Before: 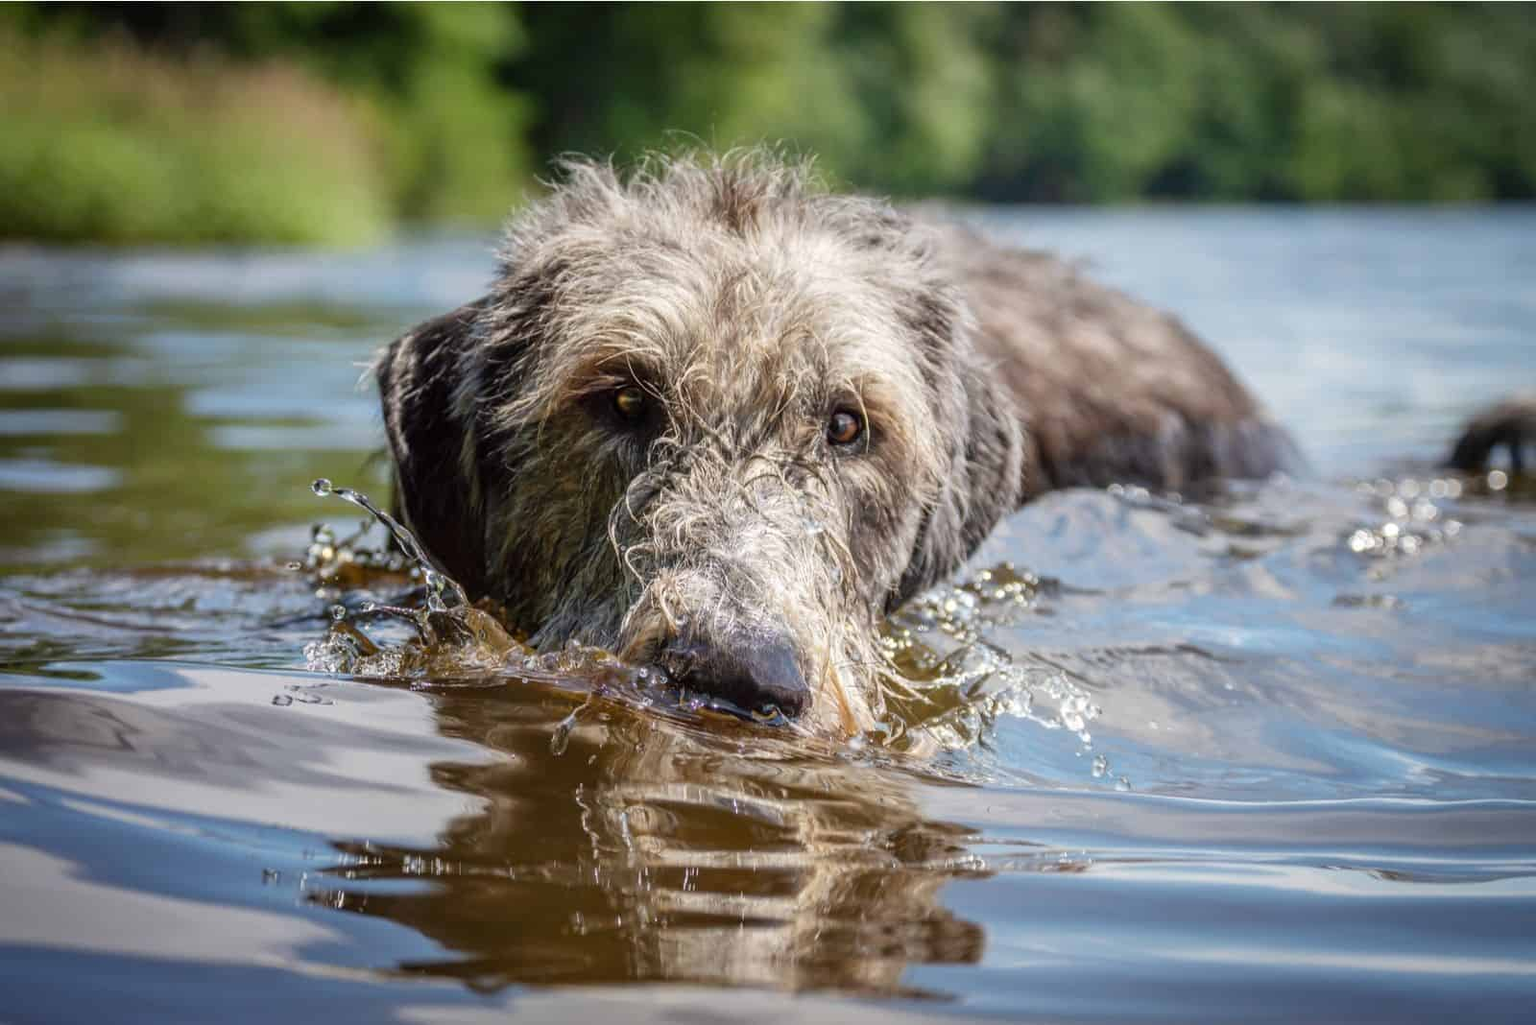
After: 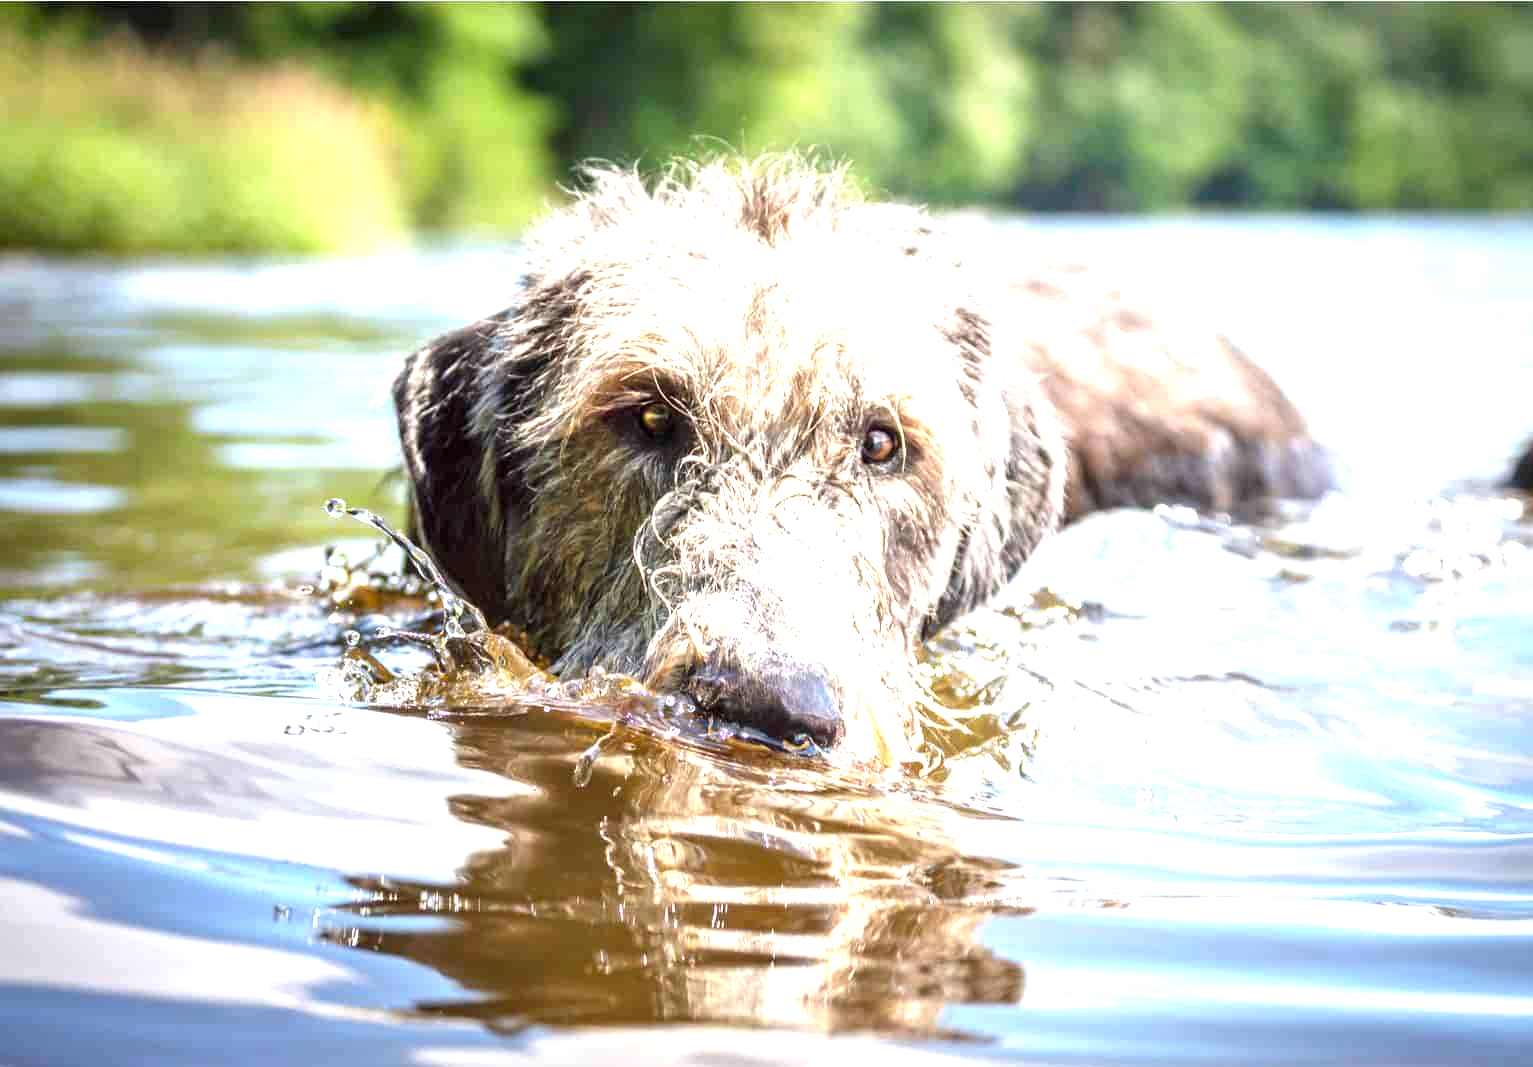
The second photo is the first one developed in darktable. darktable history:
crop: right 4.126%, bottom 0.031%
exposure: black level correction 0.001, exposure 1.735 EV, compensate highlight preservation false
